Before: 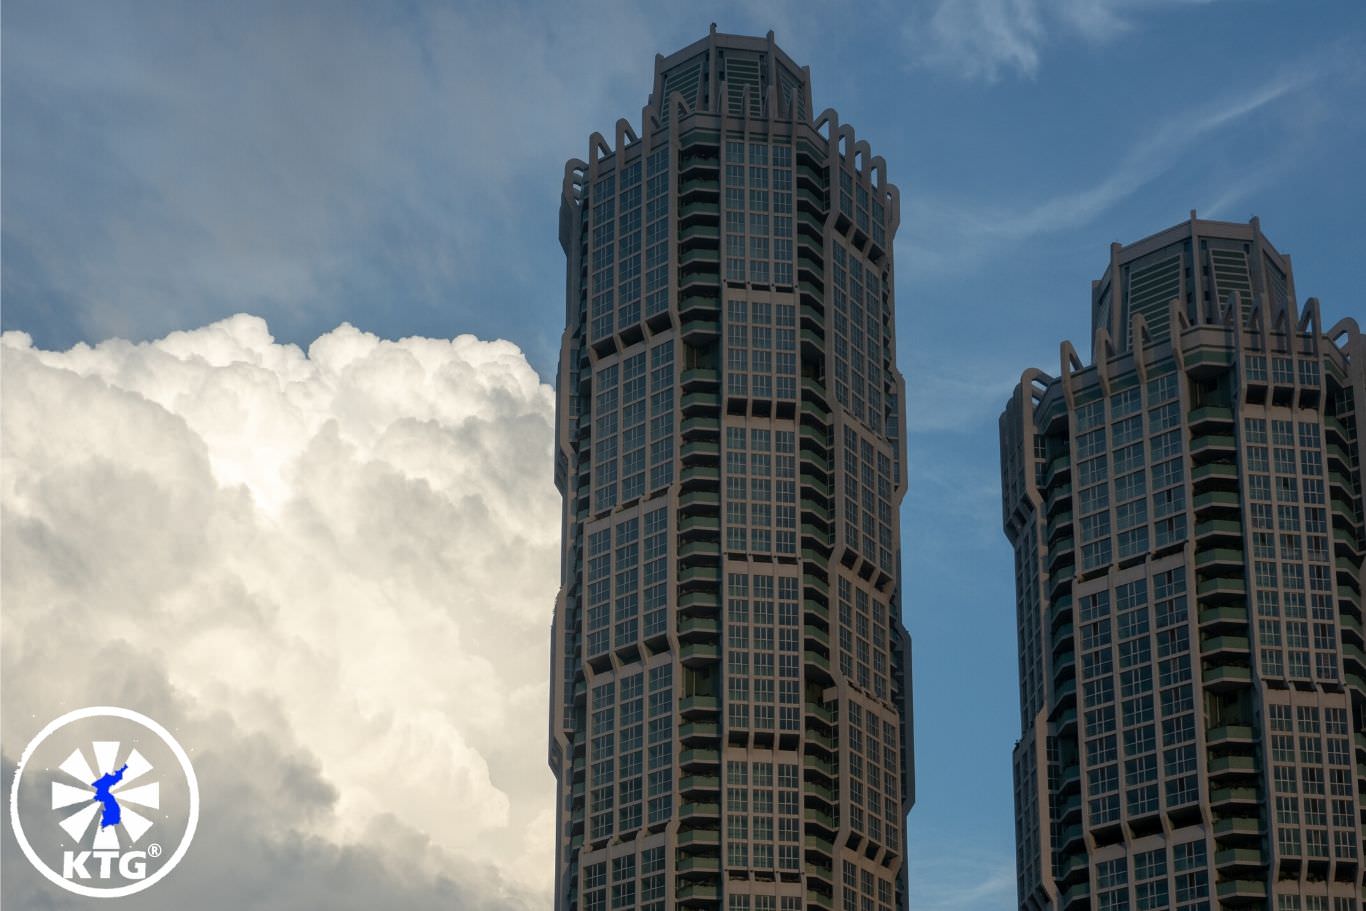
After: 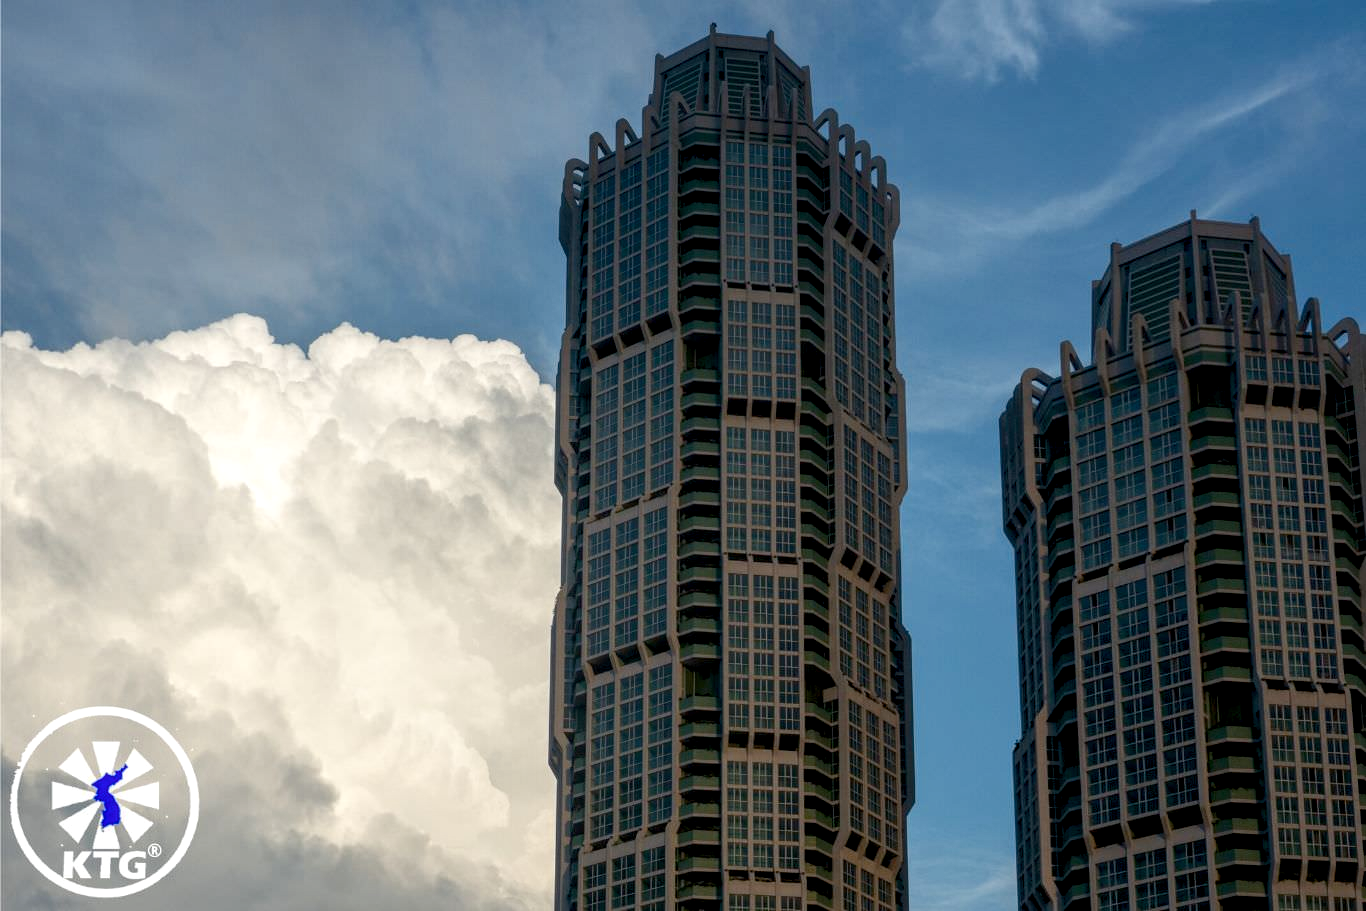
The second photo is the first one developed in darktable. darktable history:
contrast brightness saturation: contrast 0.115, saturation -0.158
color balance rgb: global offset › luminance -0.497%, perceptual saturation grading › global saturation 20%, perceptual saturation grading › highlights -25.553%, perceptual saturation grading › shadows 24.898%, perceptual brilliance grading › global brilliance 2.524%, perceptual brilliance grading › highlights -2.684%, perceptual brilliance grading › shadows 2.868%, global vibrance 31.227%
local contrast: on, module defaults
